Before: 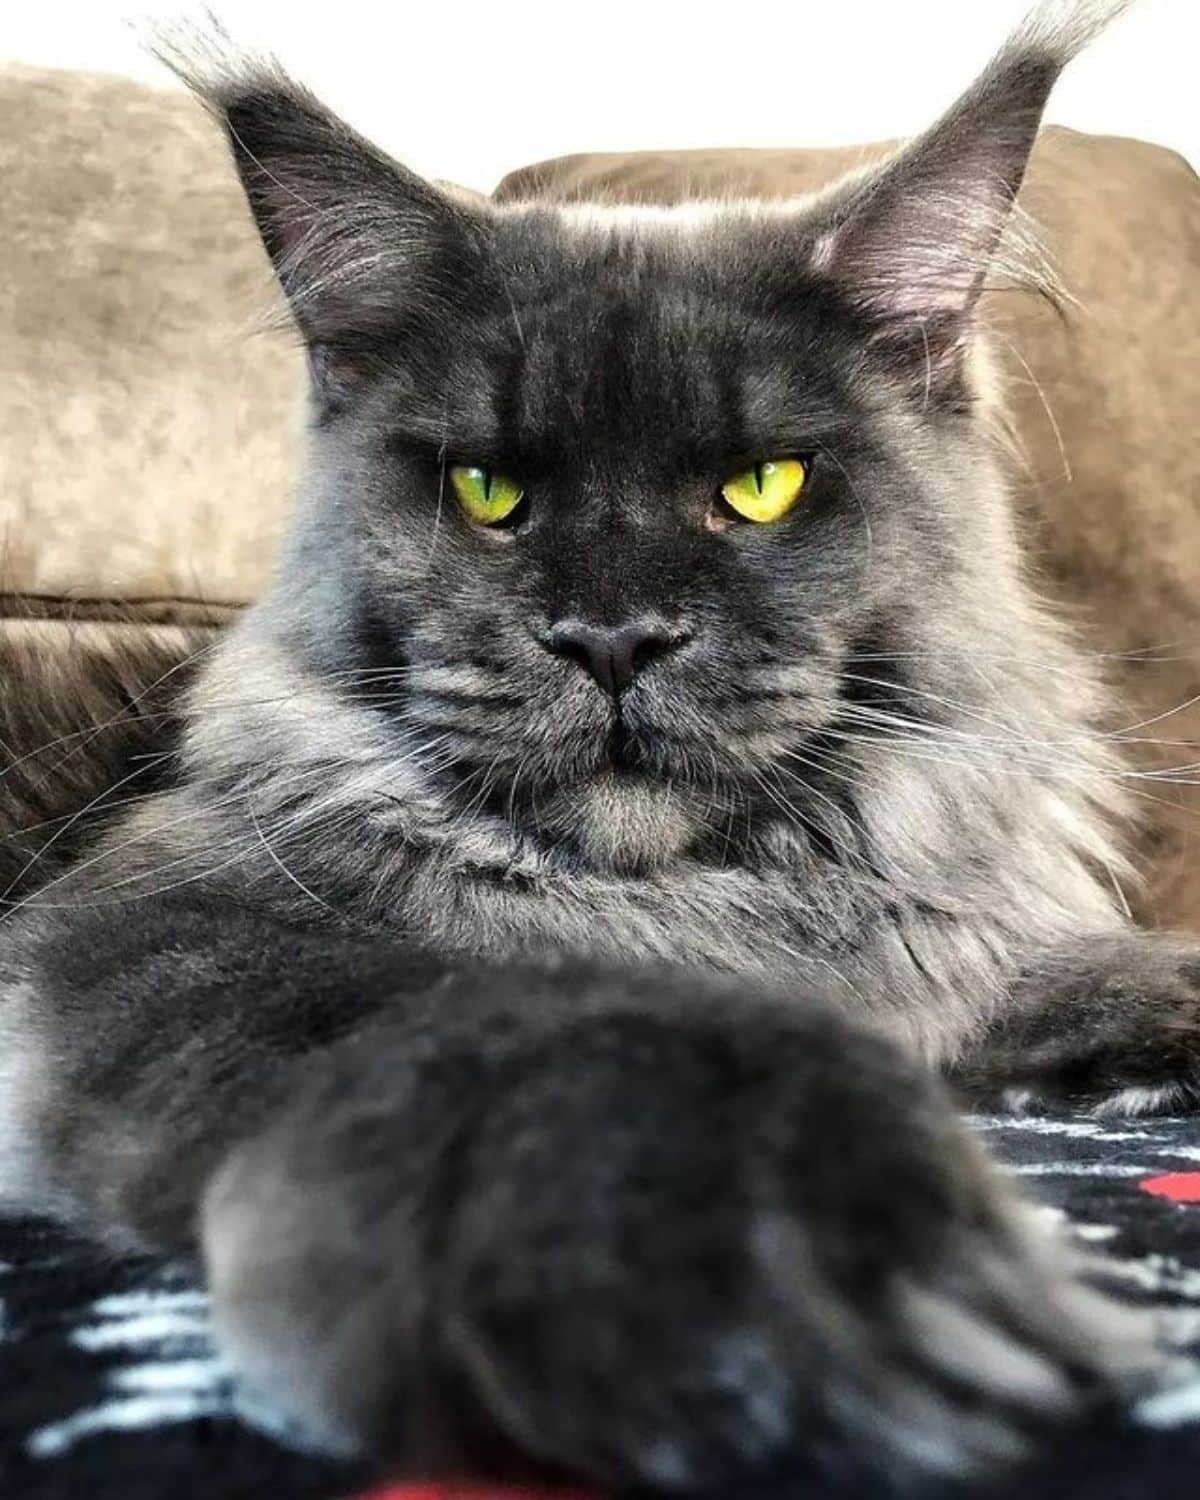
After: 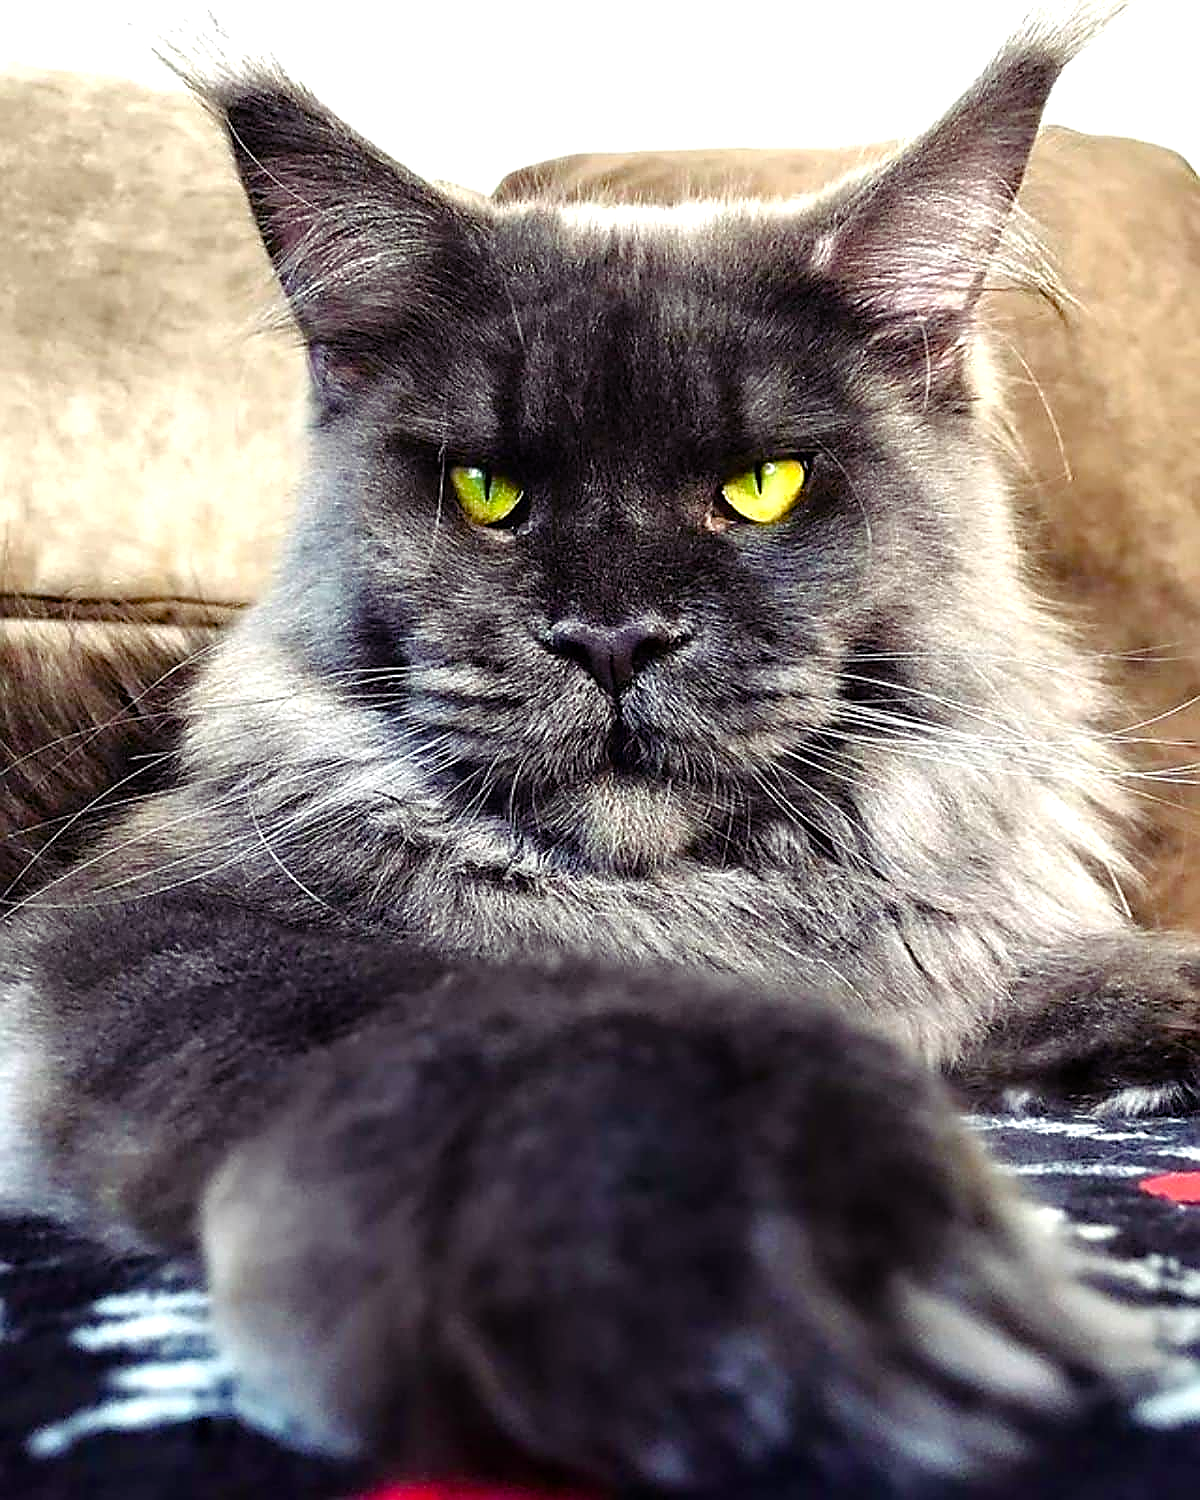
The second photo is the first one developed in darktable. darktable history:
sharpen: radius 1.426, amount 1.25, threshold 0.611
color balance rgb: shadows lift › luminance 0.317%, shadows lift › chroma 6.918%, shadows lift › hue 298.15°, linear chroma grading › global chroma 9.918%, perceptual saturation grading › global saturation 20%, perceptual saturation grading › highlights -25.005%, perceptual saturation grading › shadows 50.103%
tone equalizer: -8 EV -0.396 EV, -7 EV -0.393 EV, -6 EV -0.351 EV, -5 EV -0.189 EV, -3 EV 0.192 EV, -2 EV 0.304 EV, -1 EV 0.371 EV, +0 EV 0.394 EV, luminance estimator HSV value / RGB max
